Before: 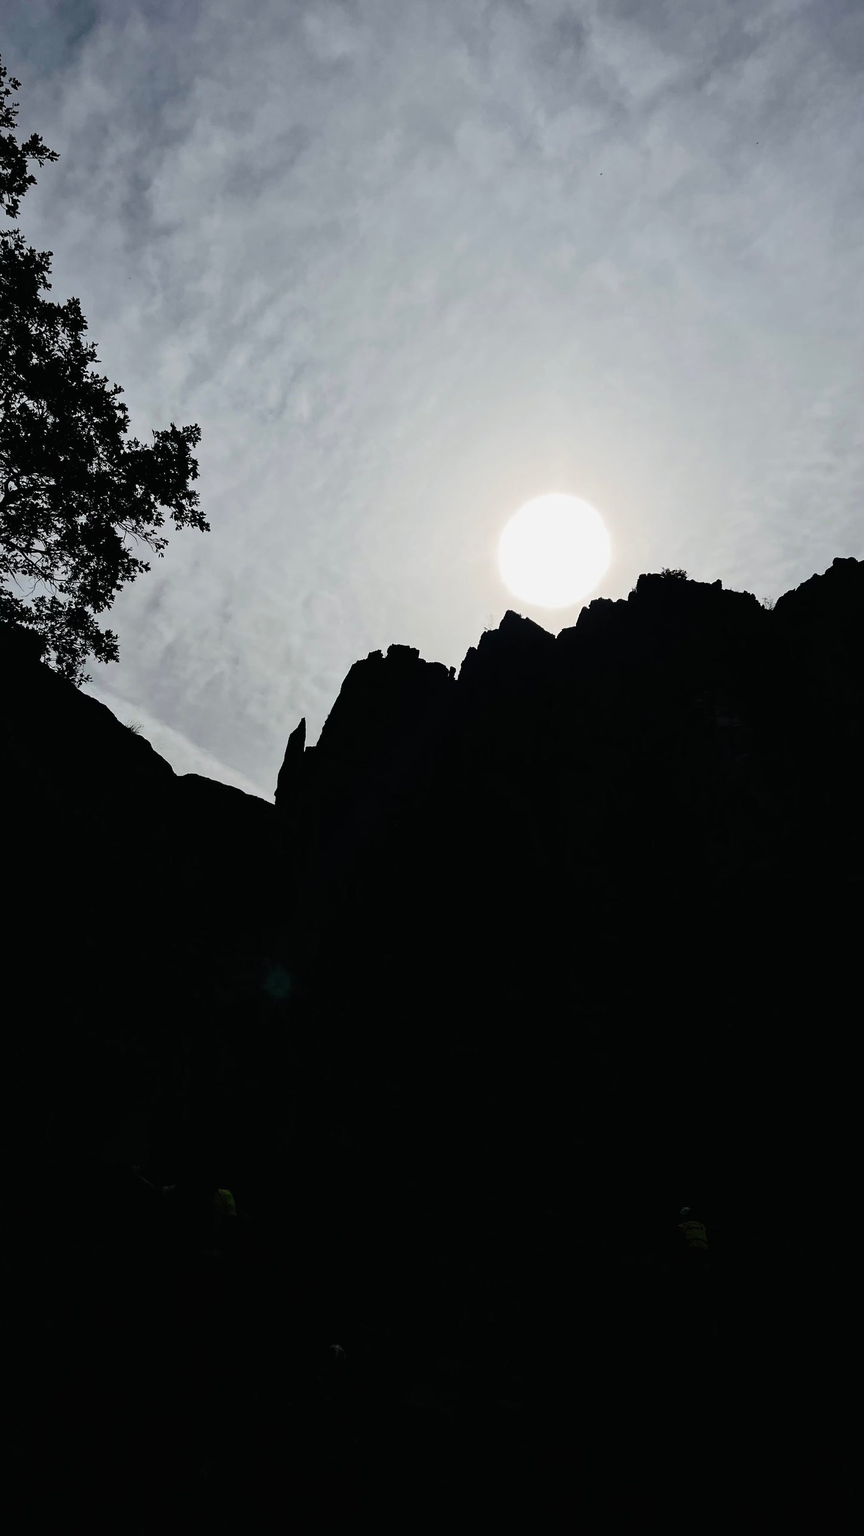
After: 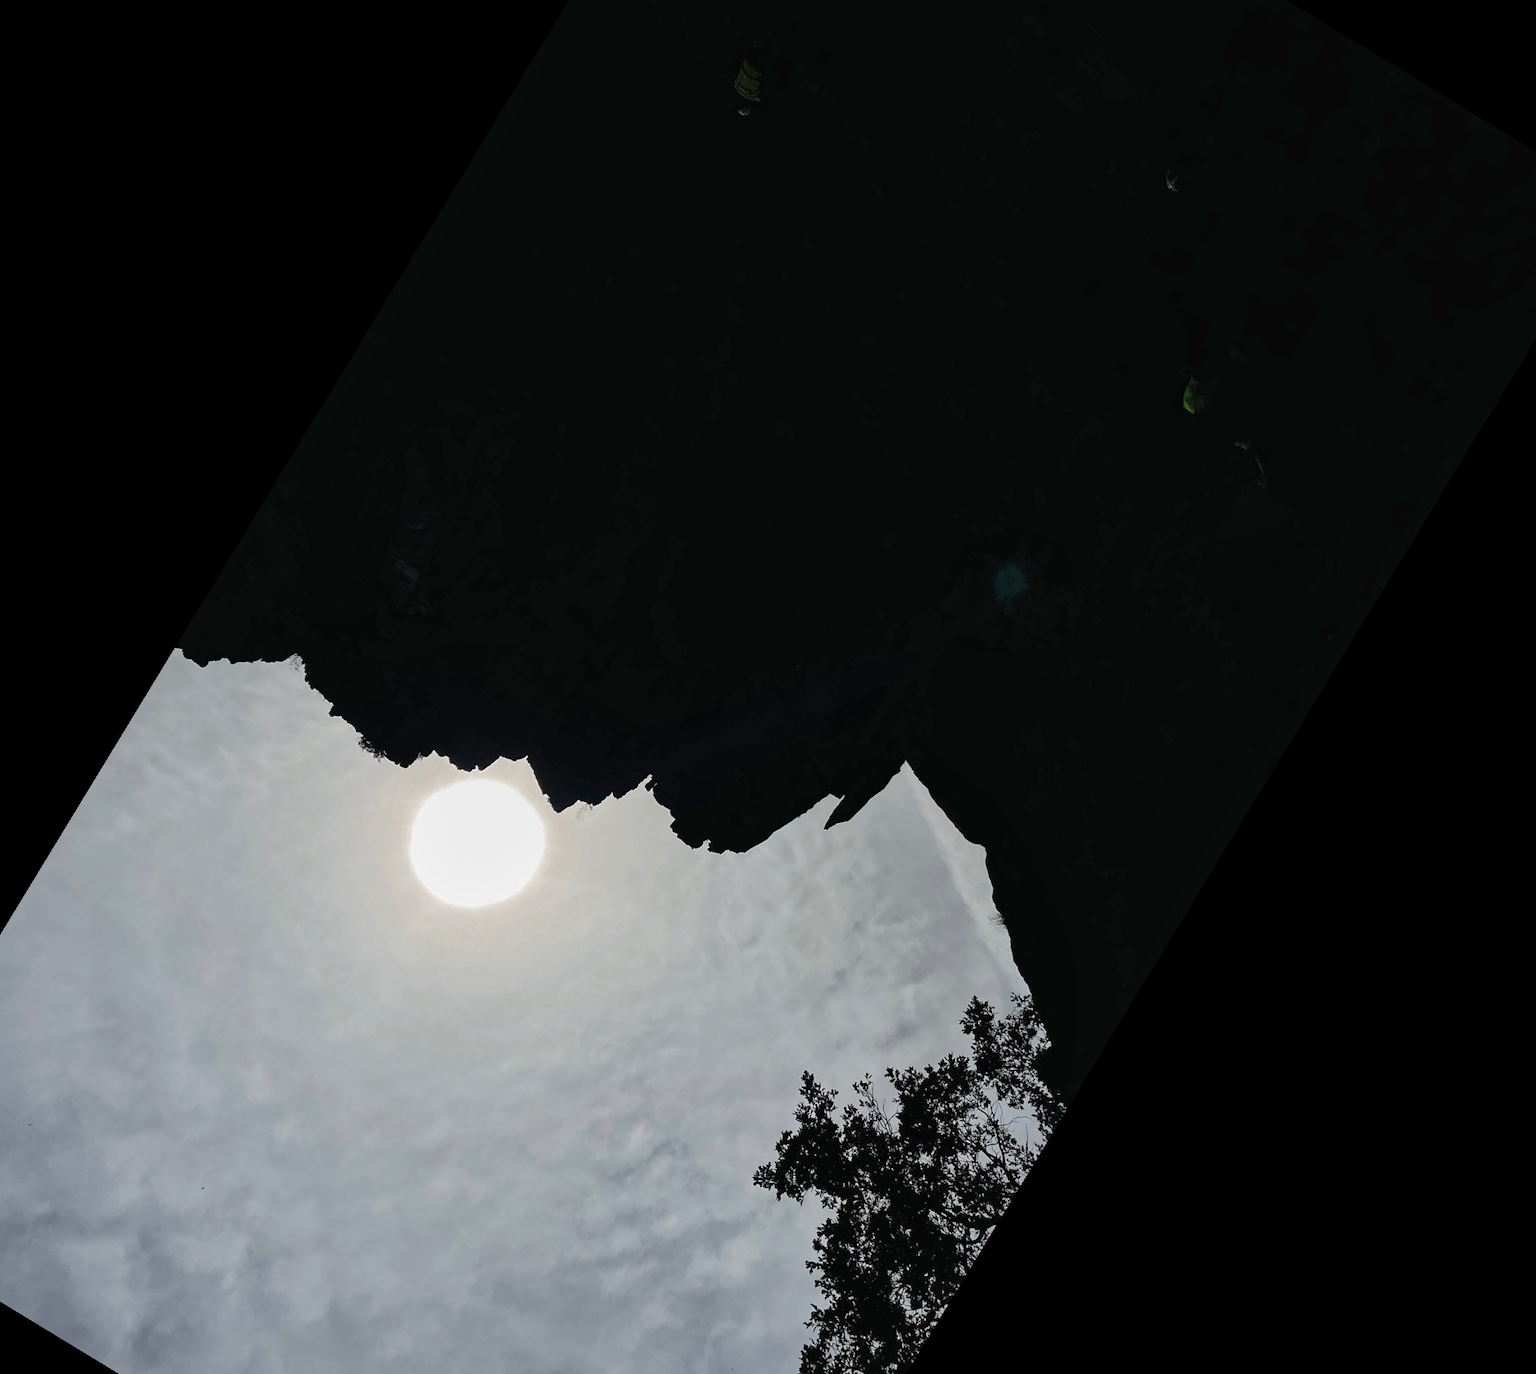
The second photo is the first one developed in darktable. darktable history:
crop and rotate: angle 148.68°, left 9.111%, top 15.603%, right 4.588%, bottom 17.041%
shadows and highlights: on, module defaults
local contrast: mode bilateral grid, contrast 20, coarseness 50, detail 120%, midtone range 0.2
tone equalizer: on, module defaults
